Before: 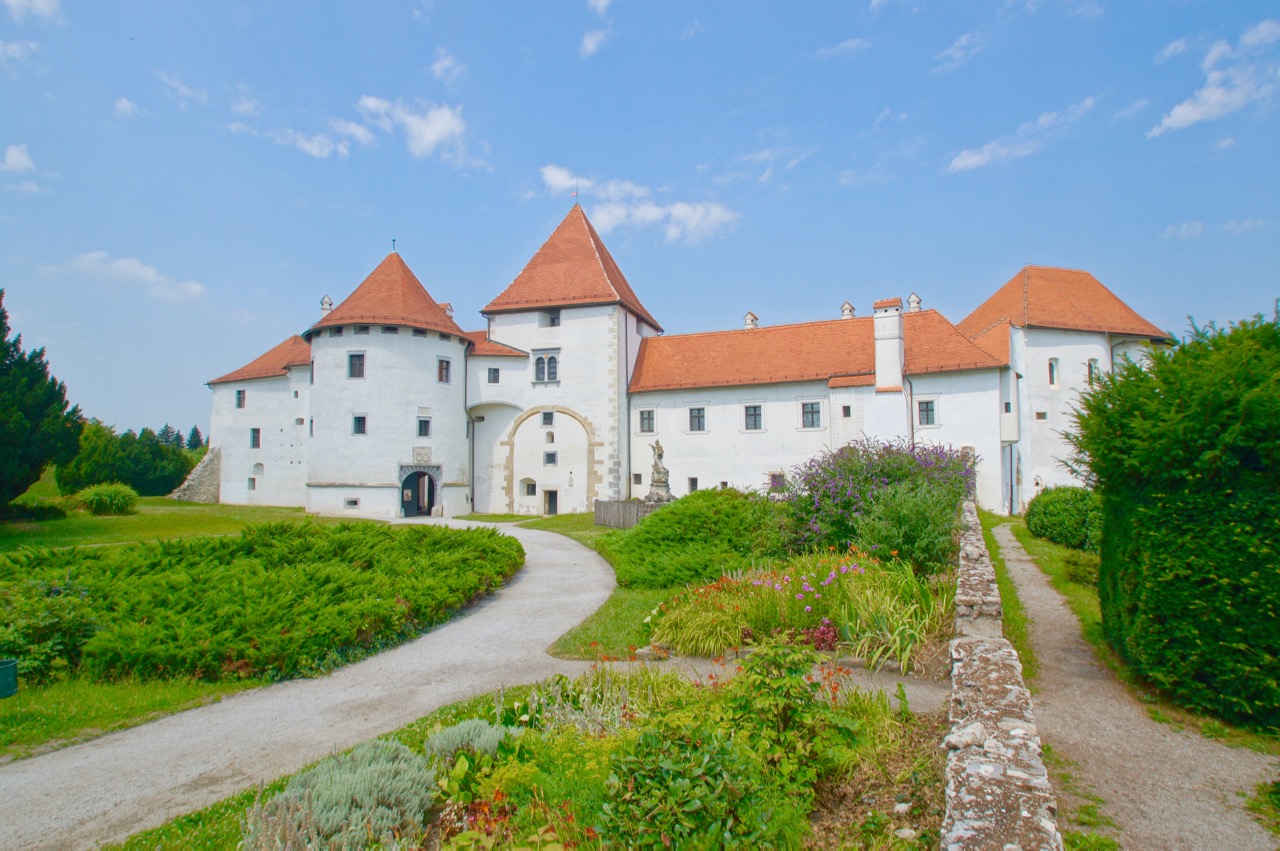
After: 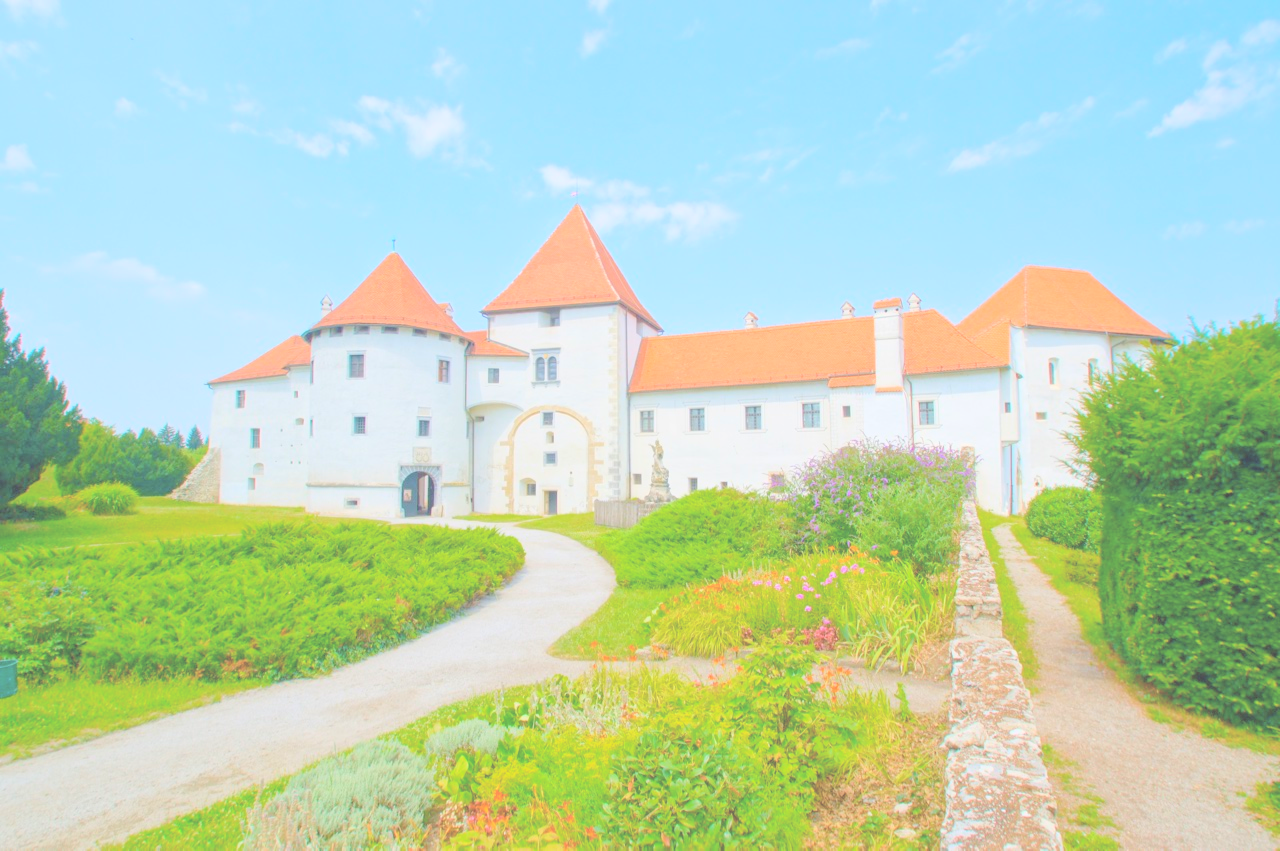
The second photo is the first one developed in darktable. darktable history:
contrast brightness saturation: brightness 0.981
color balance rgb: linear chroma grading › shadows -3.274%, linear chroma grading › highlights -3.897%, perceptual saturation grading › global saturation 0.073%, global vibrance 39.744%
